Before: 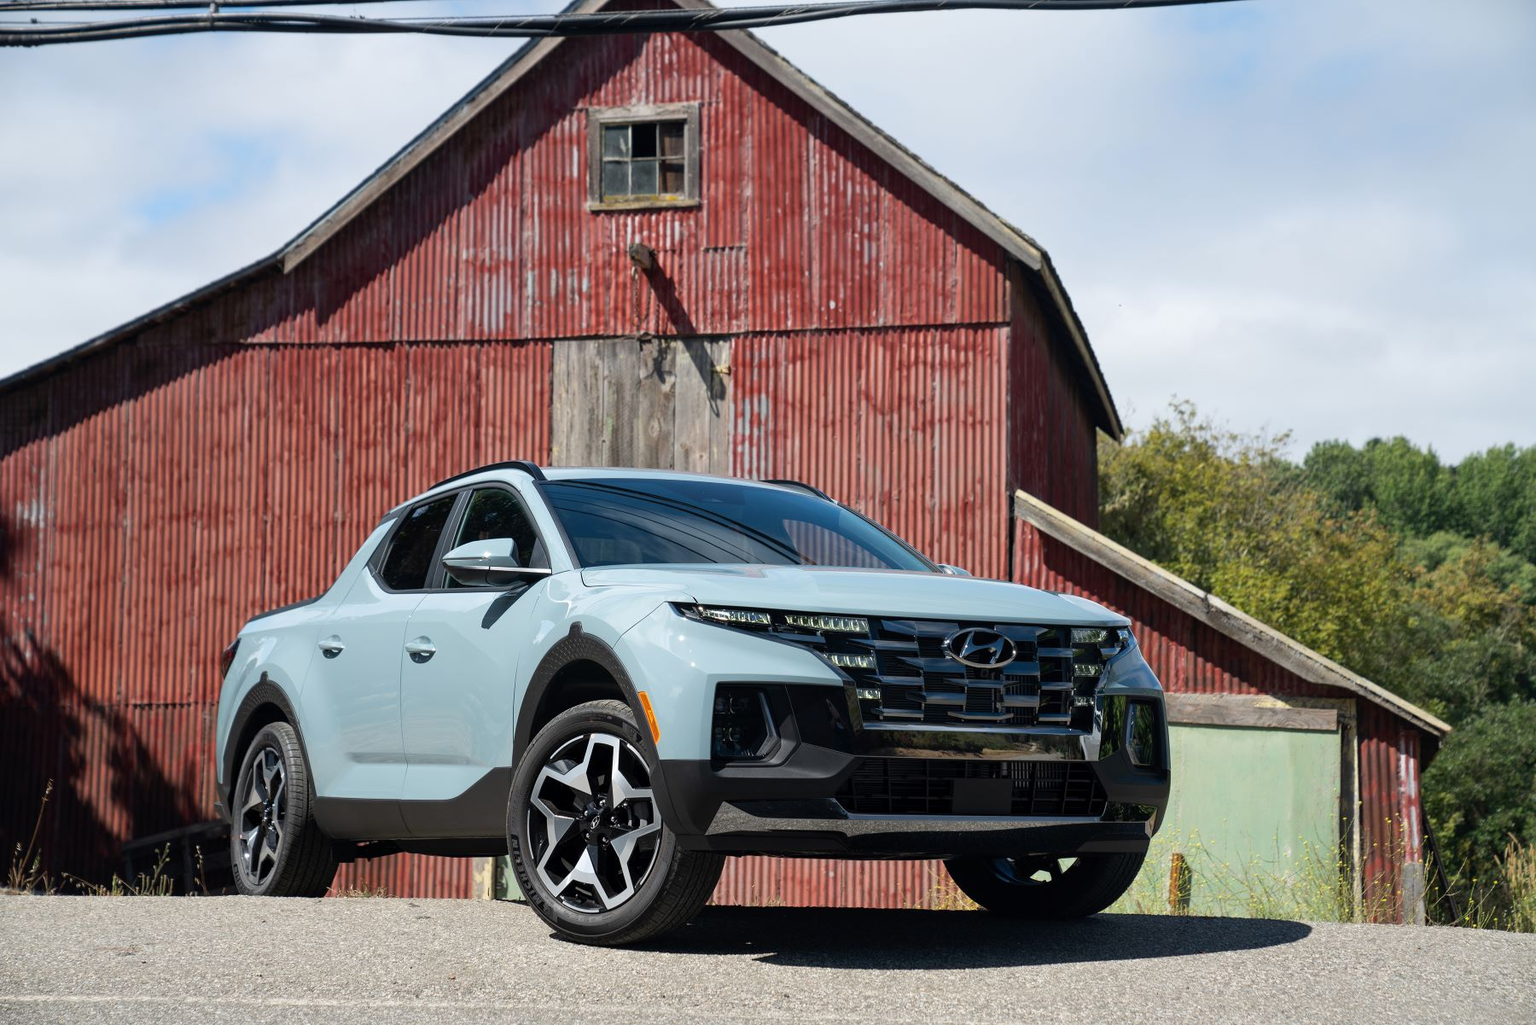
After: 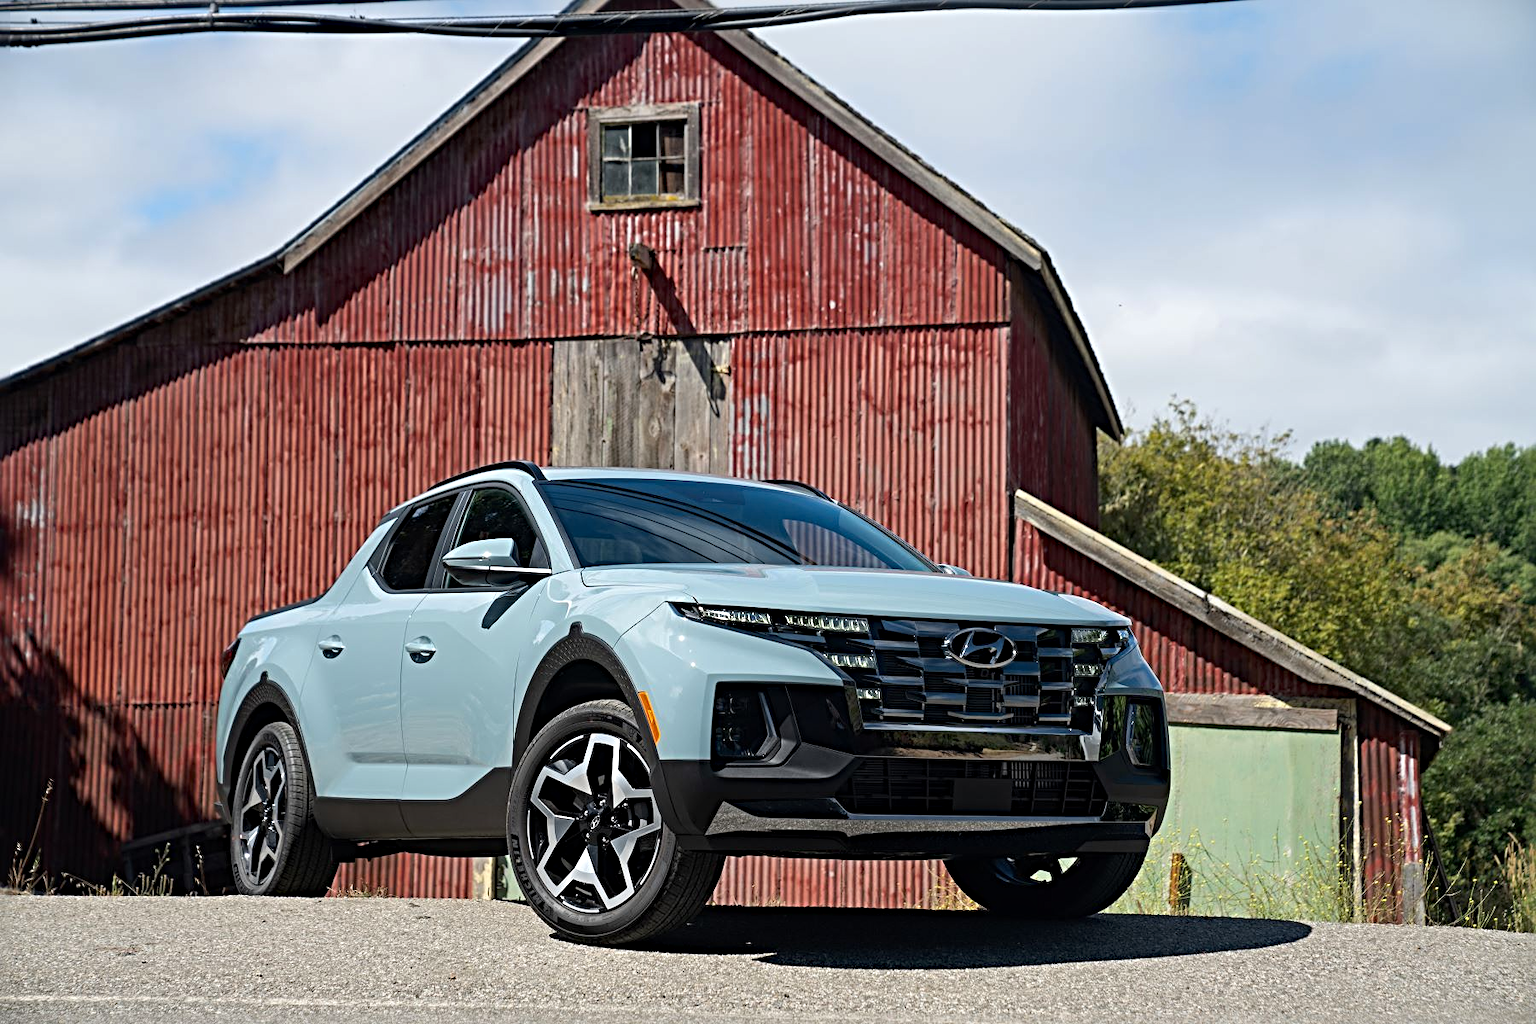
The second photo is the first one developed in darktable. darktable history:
haze removal: compatibility mode true, adaptive false
sharpen: radius 4.883
